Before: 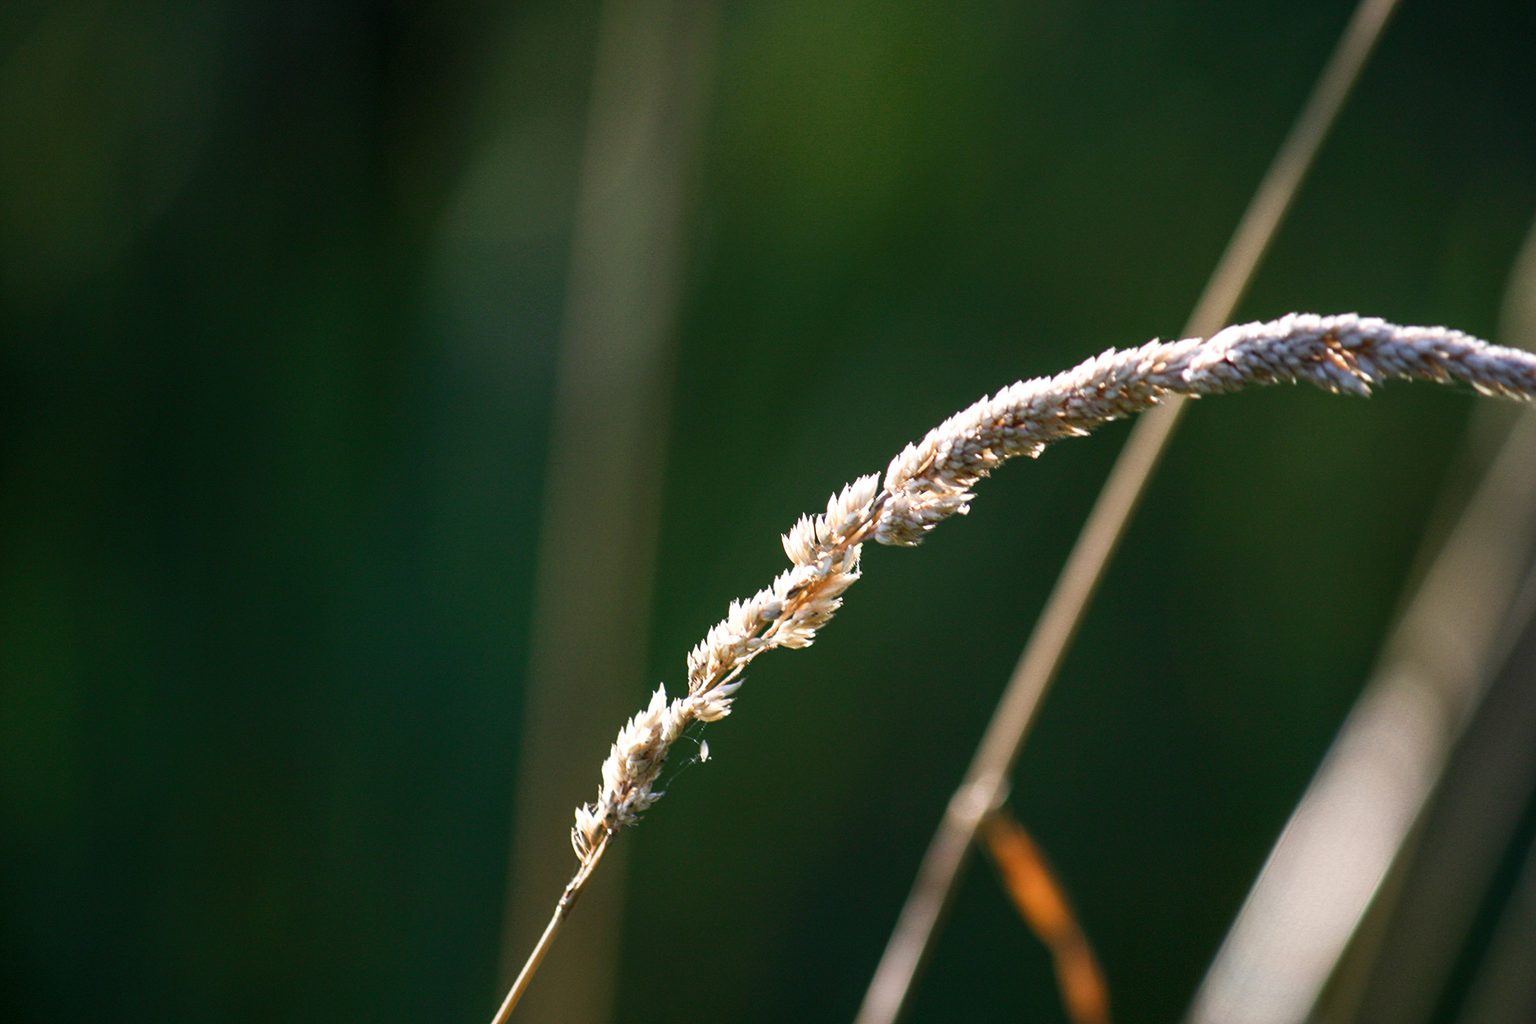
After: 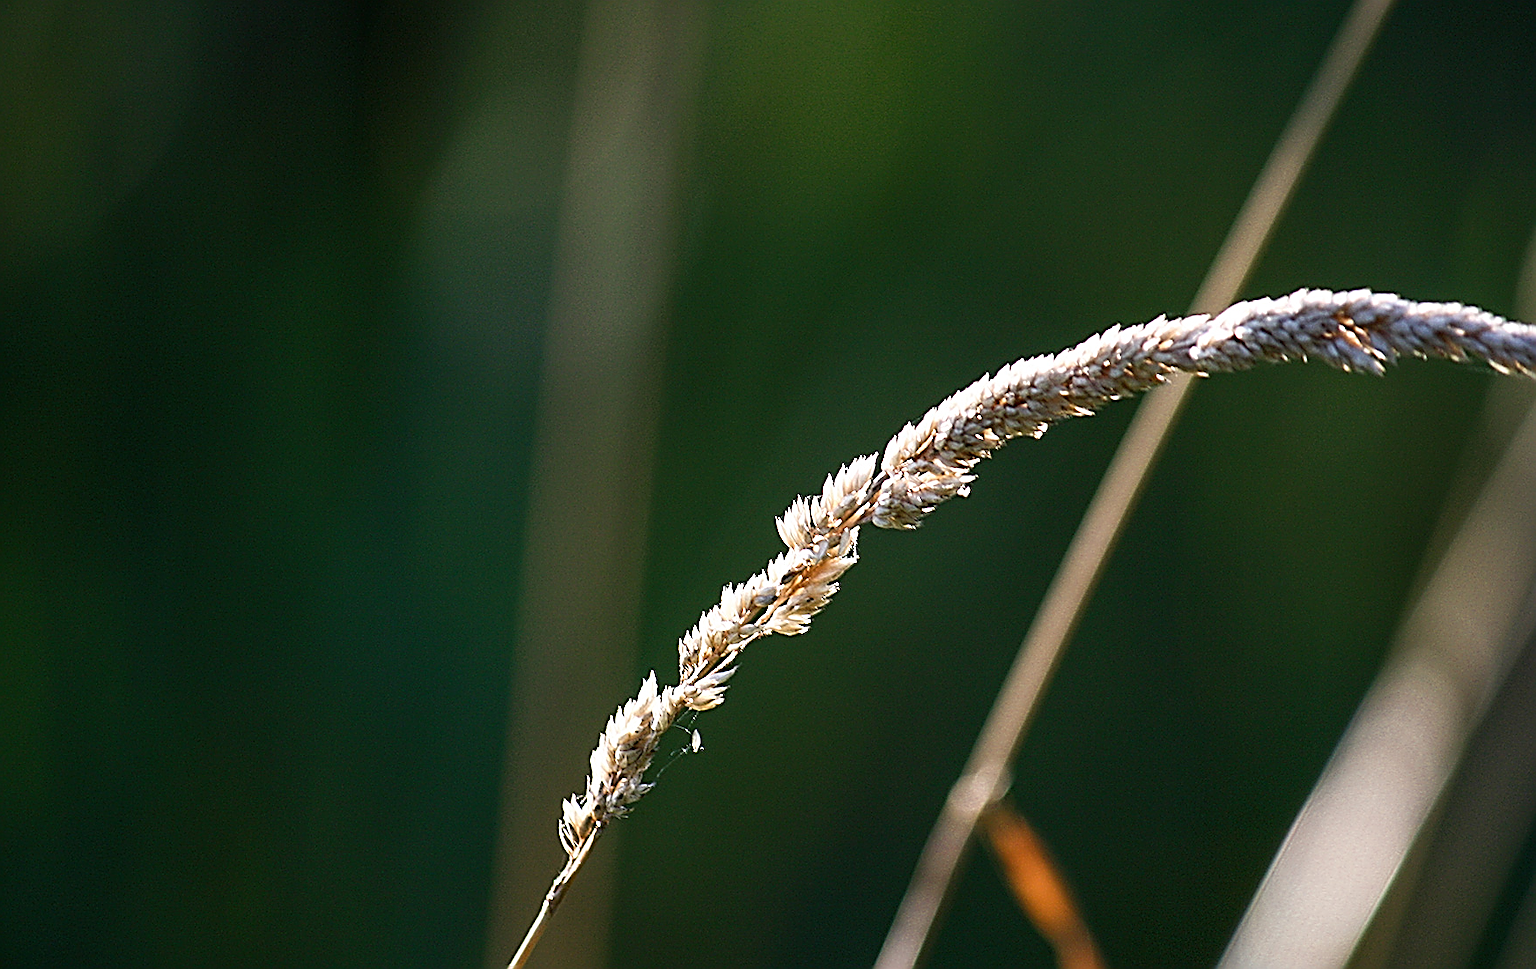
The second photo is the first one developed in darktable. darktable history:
sharpen: amount 2
crop: left 1.964%, top 3.251%, right 1.122%, bottom 4.933%
